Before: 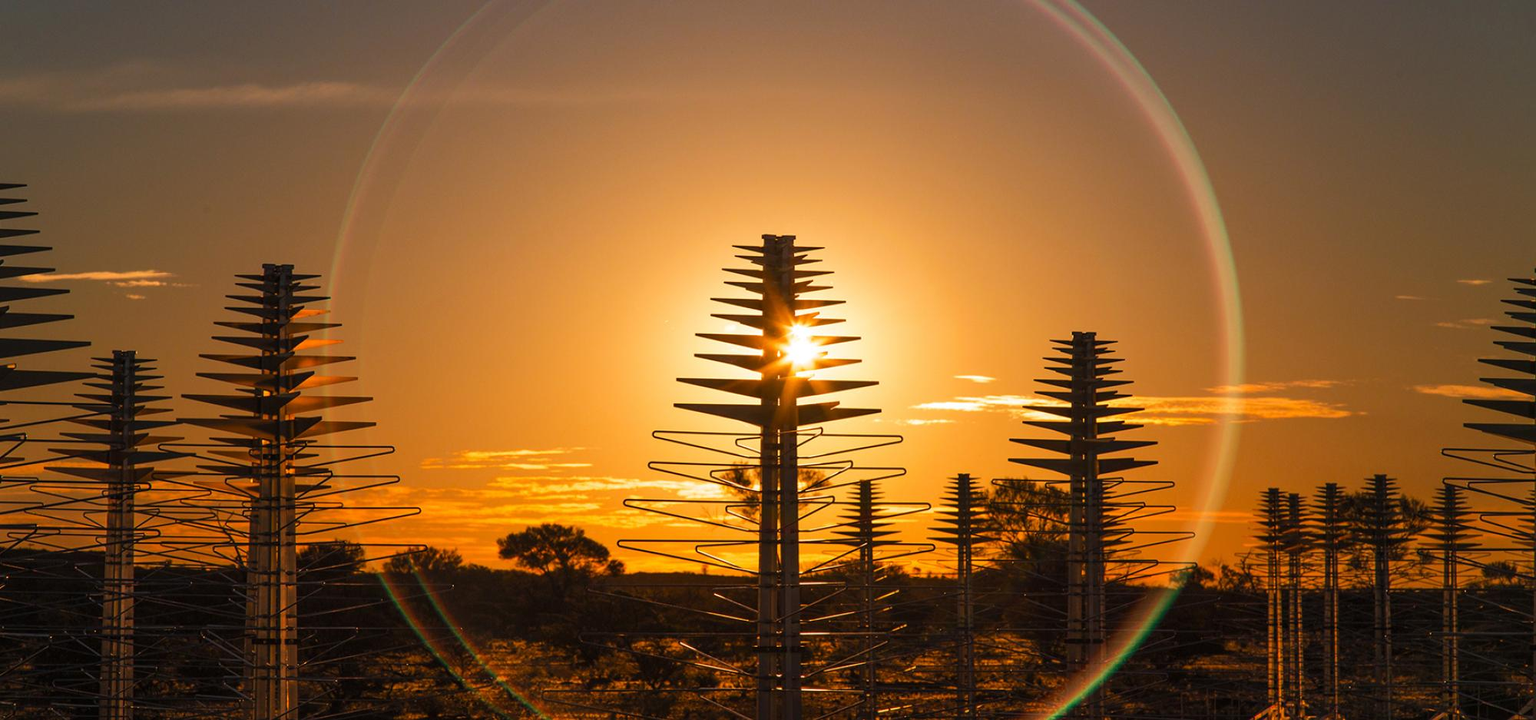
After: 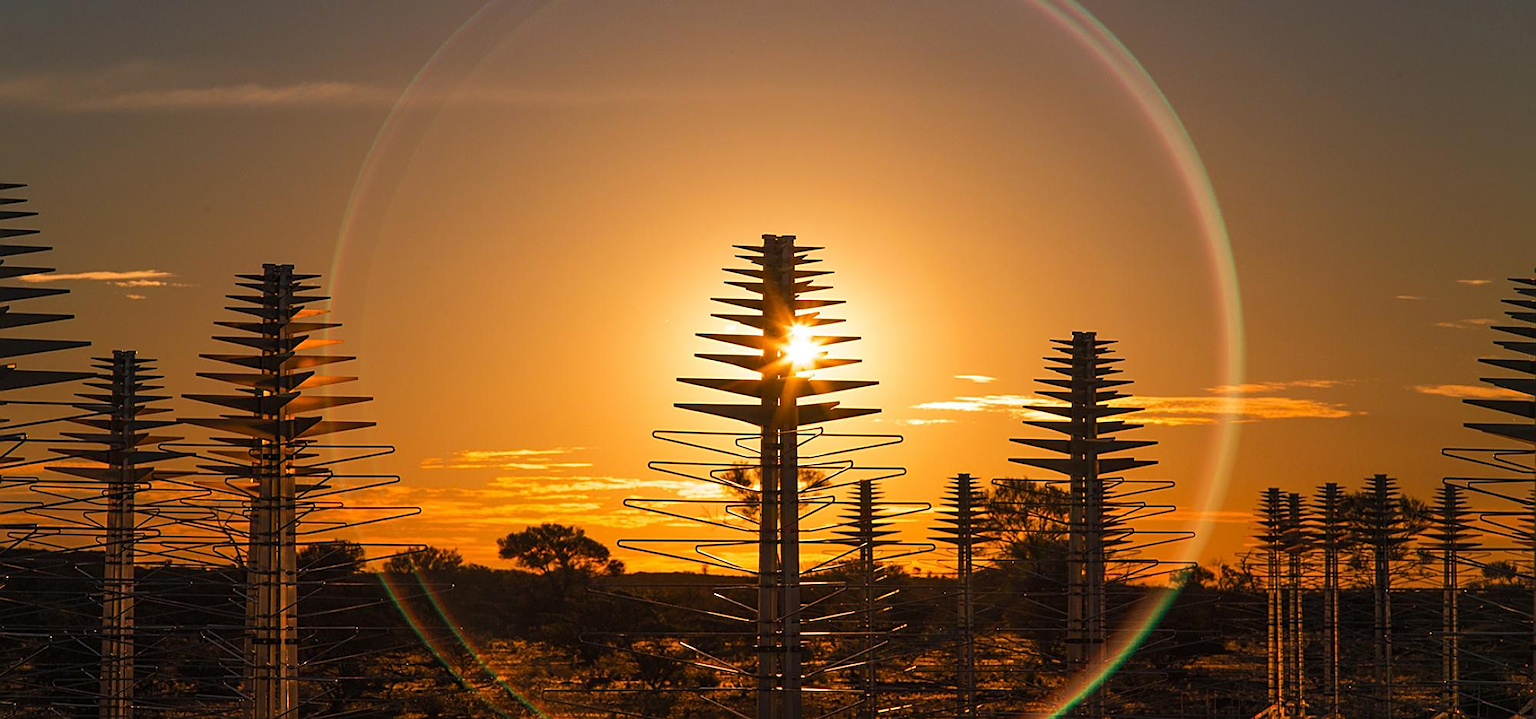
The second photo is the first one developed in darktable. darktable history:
rotate and perspective: crop left 0, crop top 0
sharpen: on, module defaults
